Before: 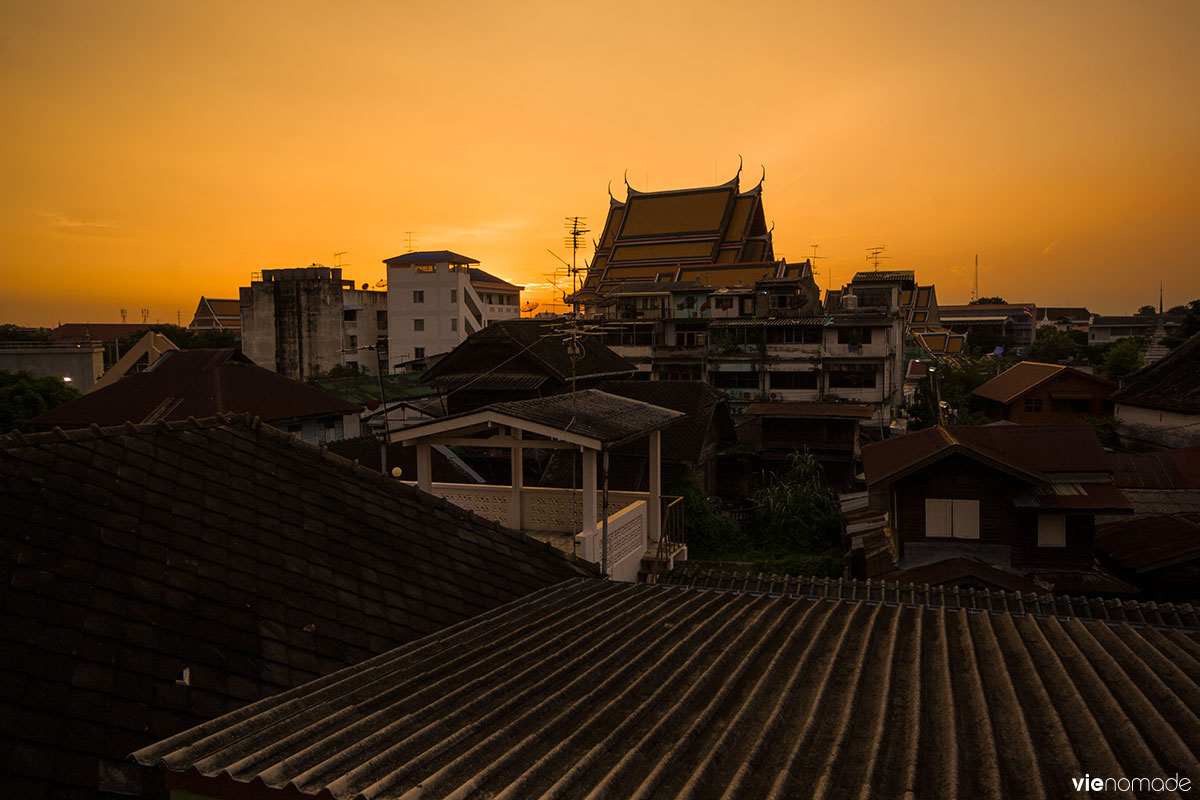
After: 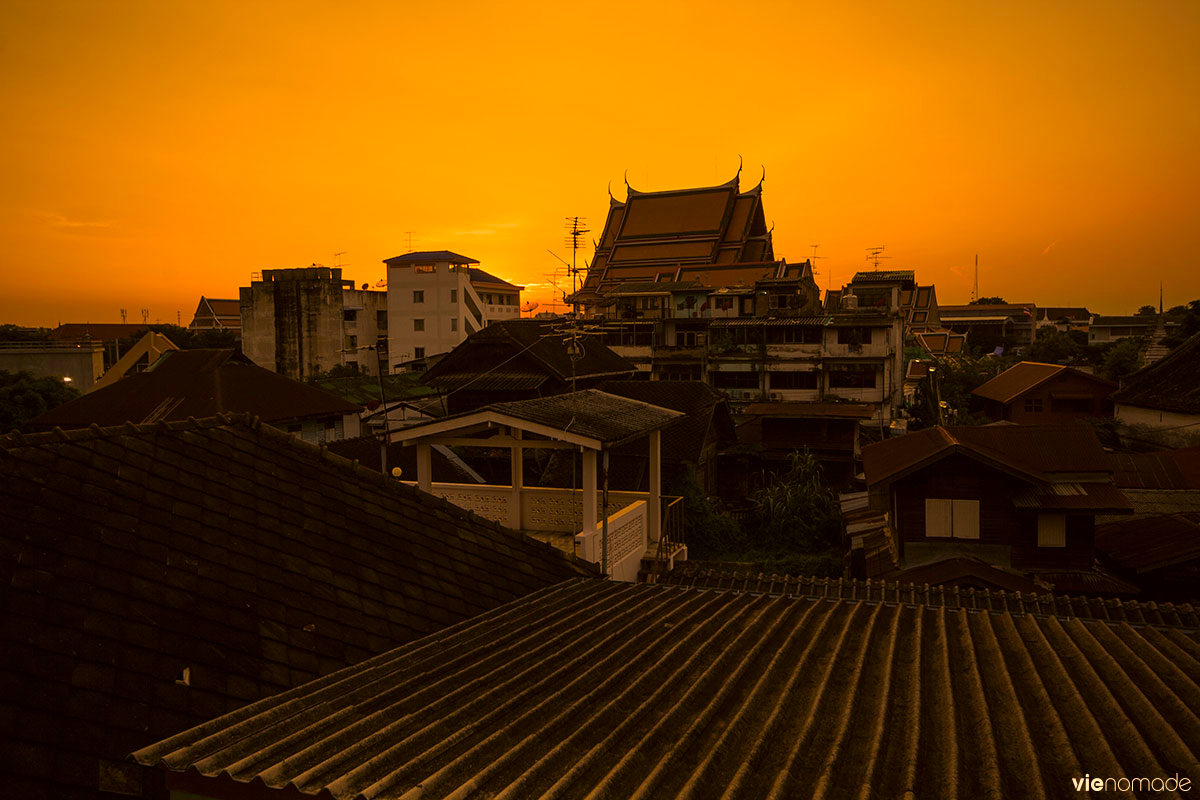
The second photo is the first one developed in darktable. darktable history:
color correction: highlights a* 17.98, highlights b* 35.94, shadows a* 1.19, shadows b* 6.73, saturation 1.02
